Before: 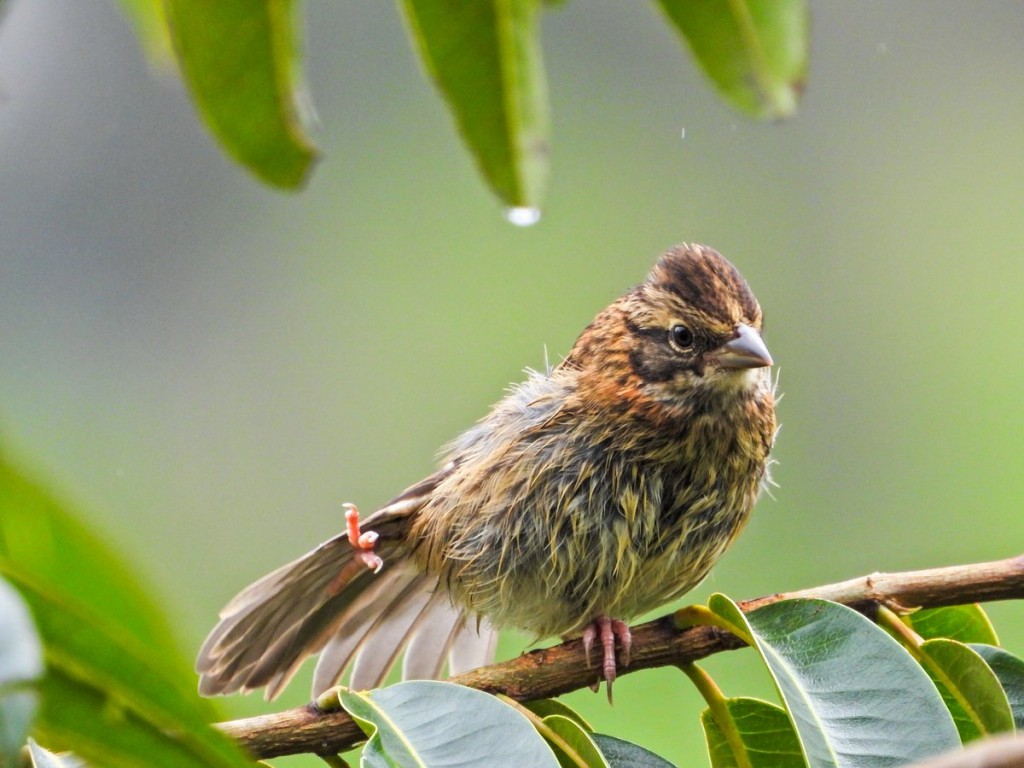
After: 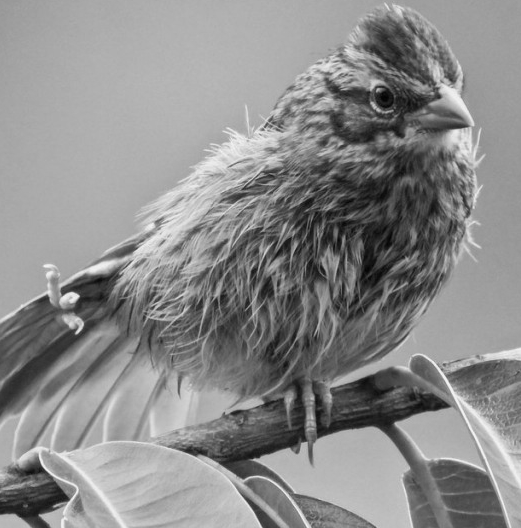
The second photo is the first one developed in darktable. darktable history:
color contrast: green-magenta contrast 0.8, blue-yellow contrast 1.1, unbound 0
monochrome: a -71.75, b 75.82
crop and rotate: left 29.237%, top 31.152%, right 19.807%
rgb levels: mode RGB, independent channels, levels [[0, 0.474, 1], [0, 0.5, 1], [0, 0.5, 1]]
